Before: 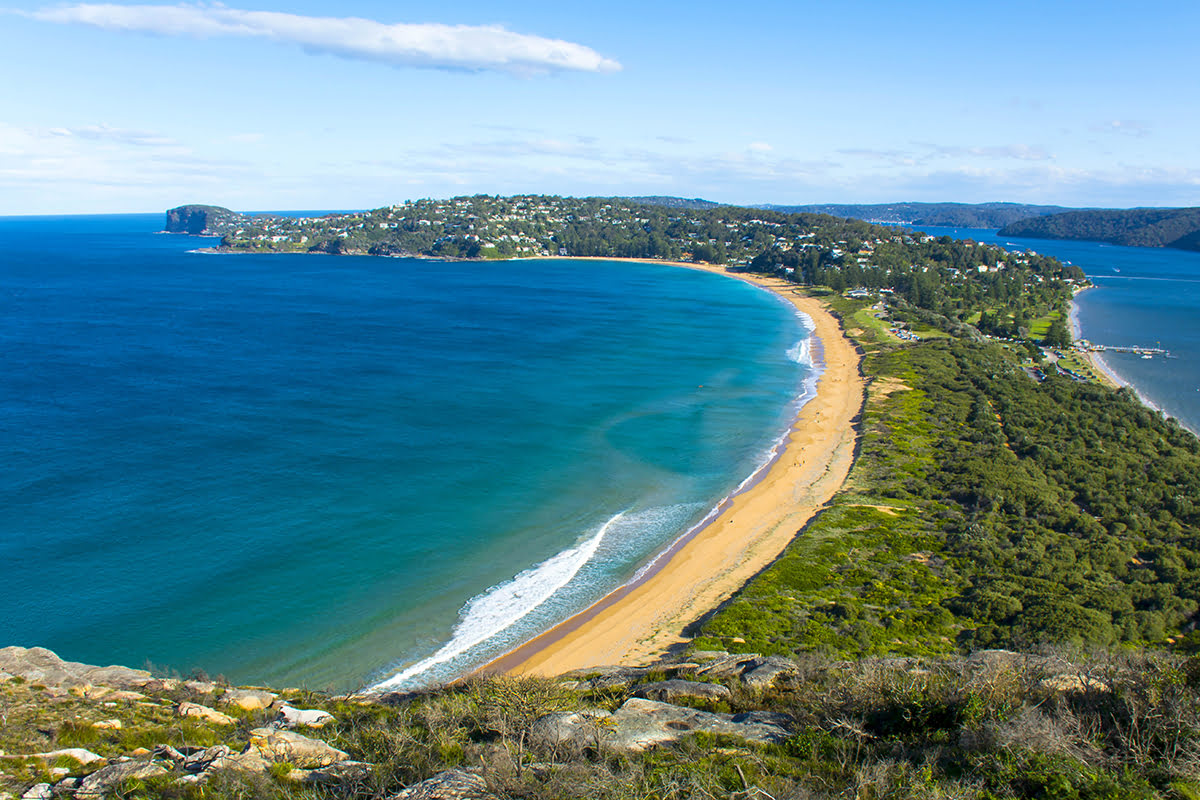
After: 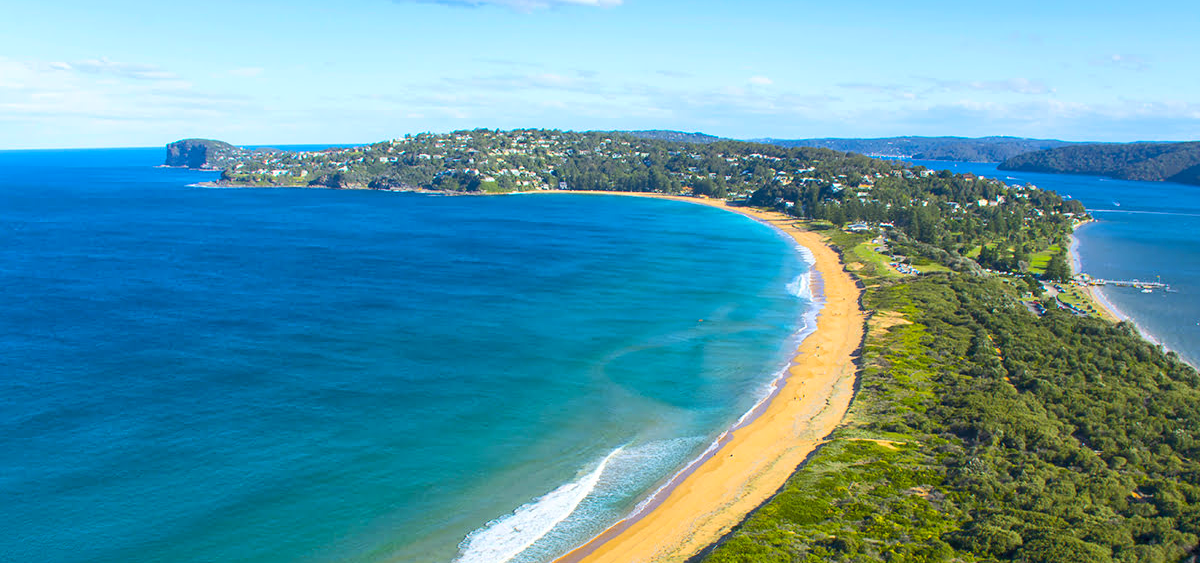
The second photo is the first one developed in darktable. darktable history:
shadows and highlights: on, module defaults
crop and rotate: top 8.264%, bottom 21.246%
contrast brightness saturation: contrast 0.197, brightness 0.146, saturation 0.147
